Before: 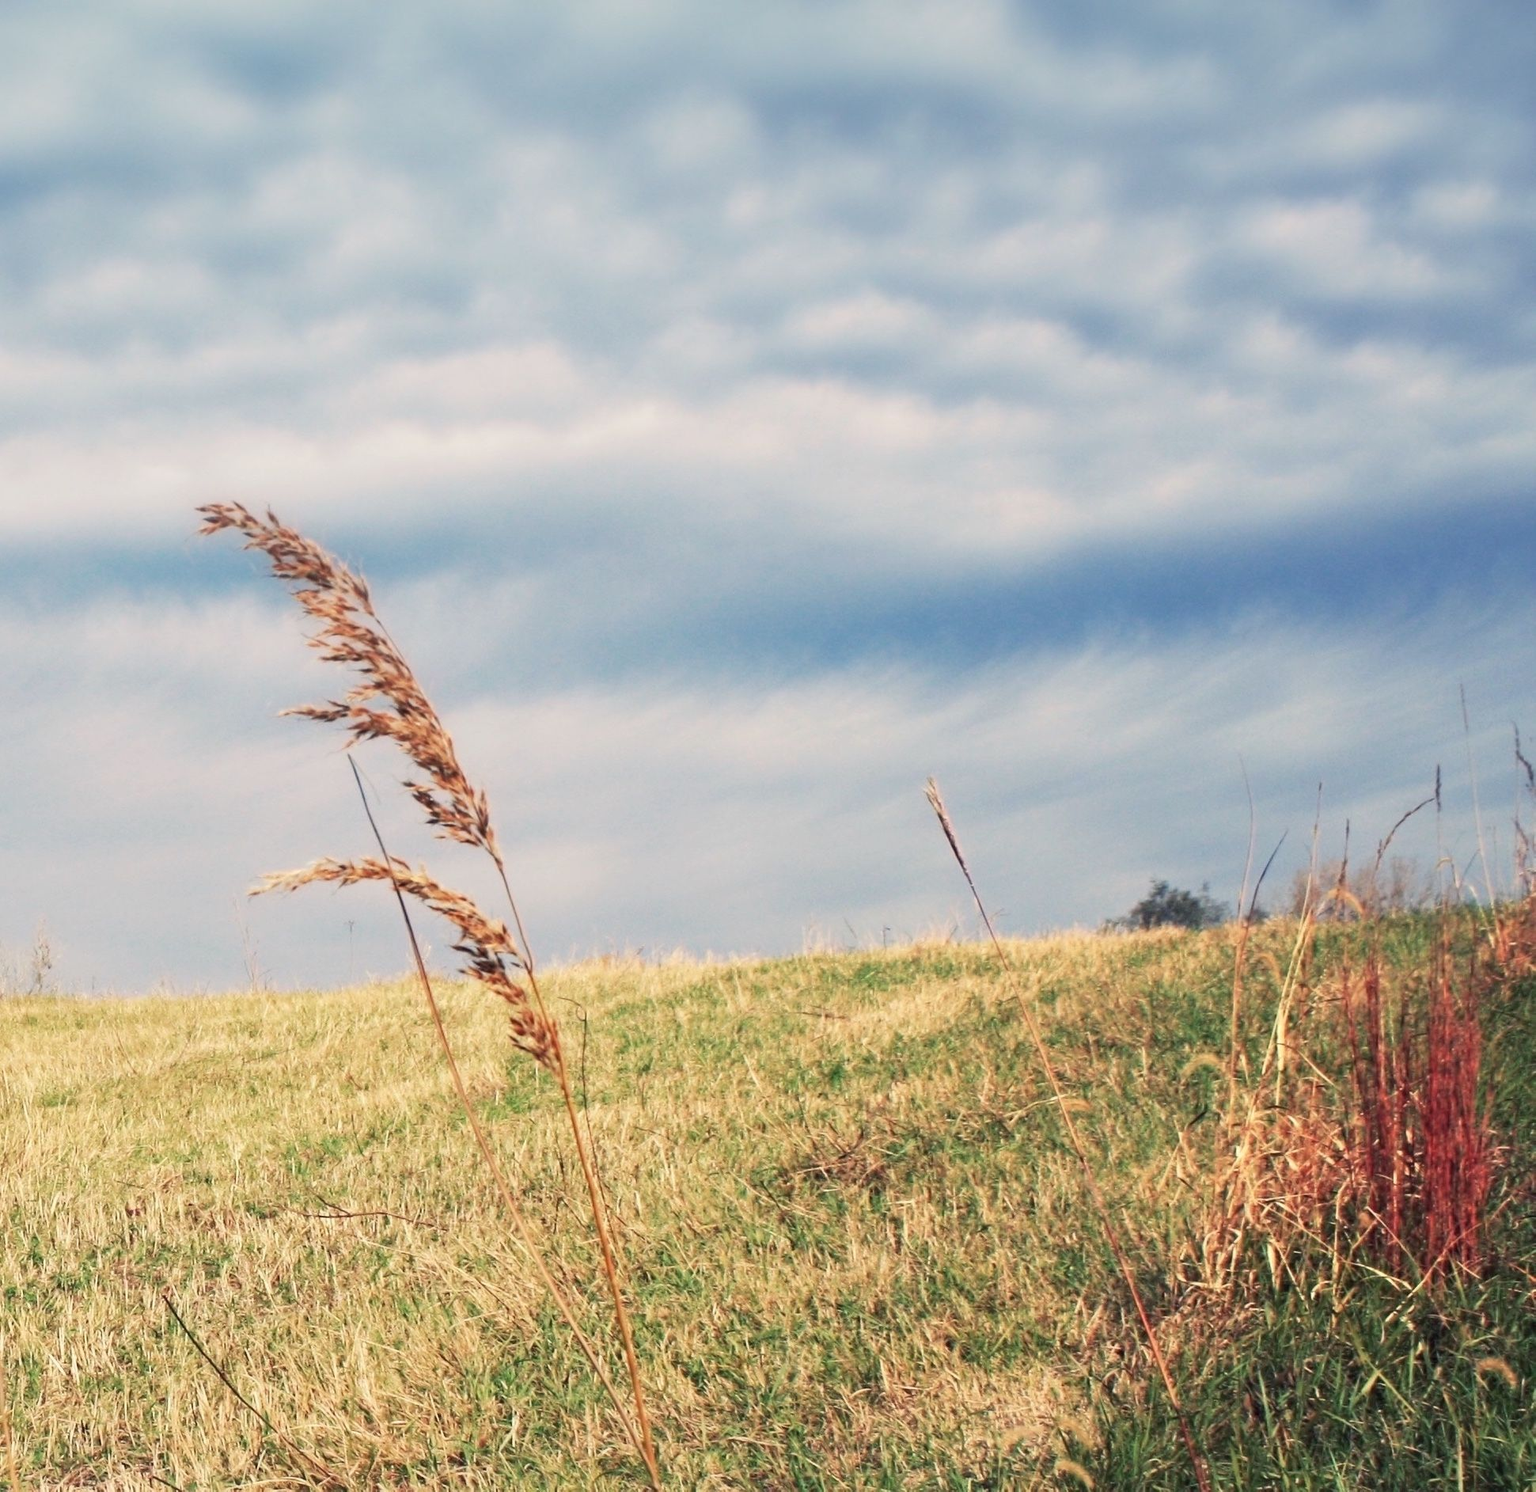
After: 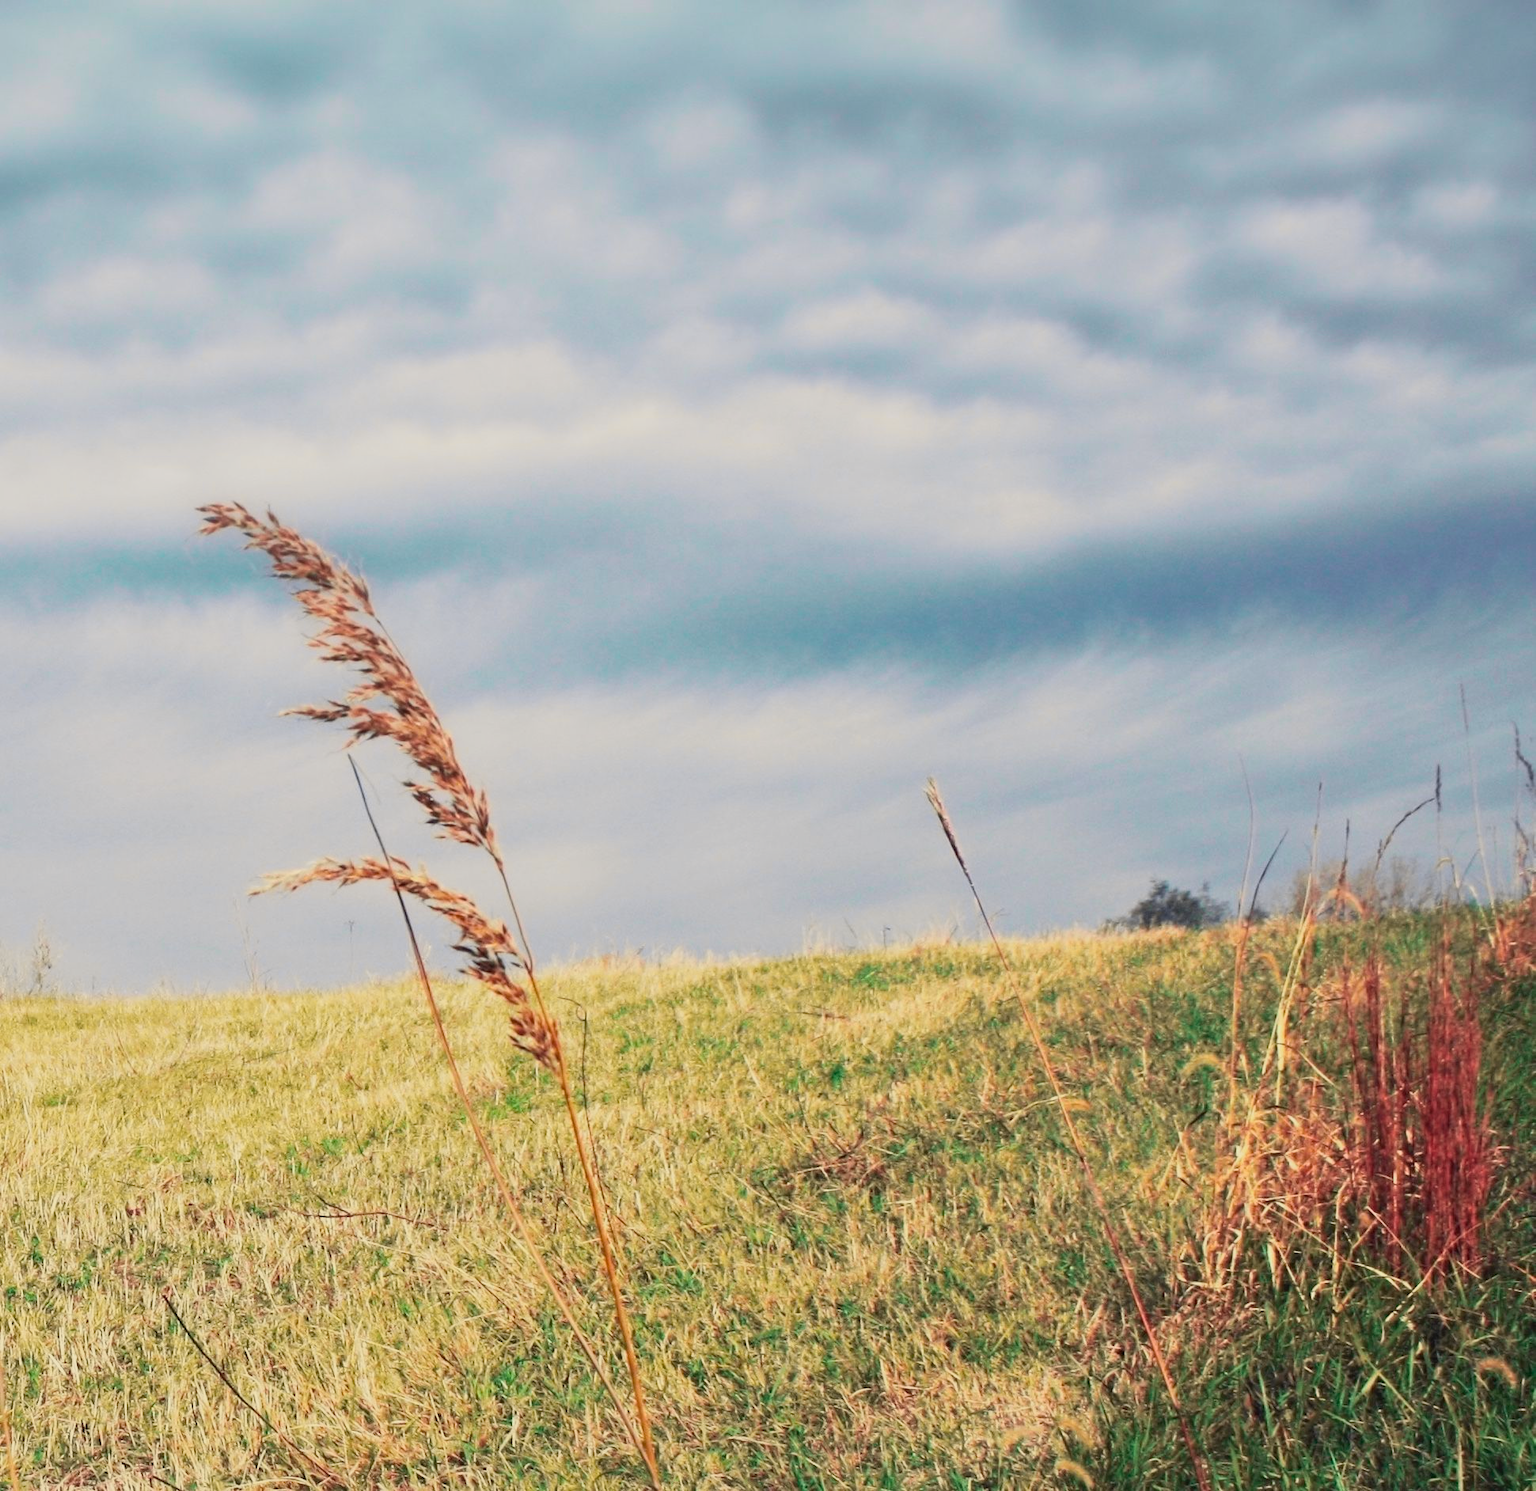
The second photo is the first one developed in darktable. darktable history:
tone curve: curves: ch0 [(0, 0.036) (0.053, 0.068) (0.211, 0.217) (0.519, 0.513) (0.847, 0.82) (0.991, 0.914)]; ch1 [(0, 0) (0.276, 0.206) (0.412, 0.353) (0.482, 0.475) (0.495, 0.5) (0.509, 0.502) (0.563, 0.57) (0.667, 0.672) (0.788, 0.809) (1, 1)]; ch2 [(0, 0) (0.438, 0.456) (0.473, 0.47) (0.503, 0.503) (0.523, 0.528) (0.562, 0.571) (0.612, 0.61) (0.679, 0.72) (1, 1)], color space Lab, independent channels, preserve colors none
